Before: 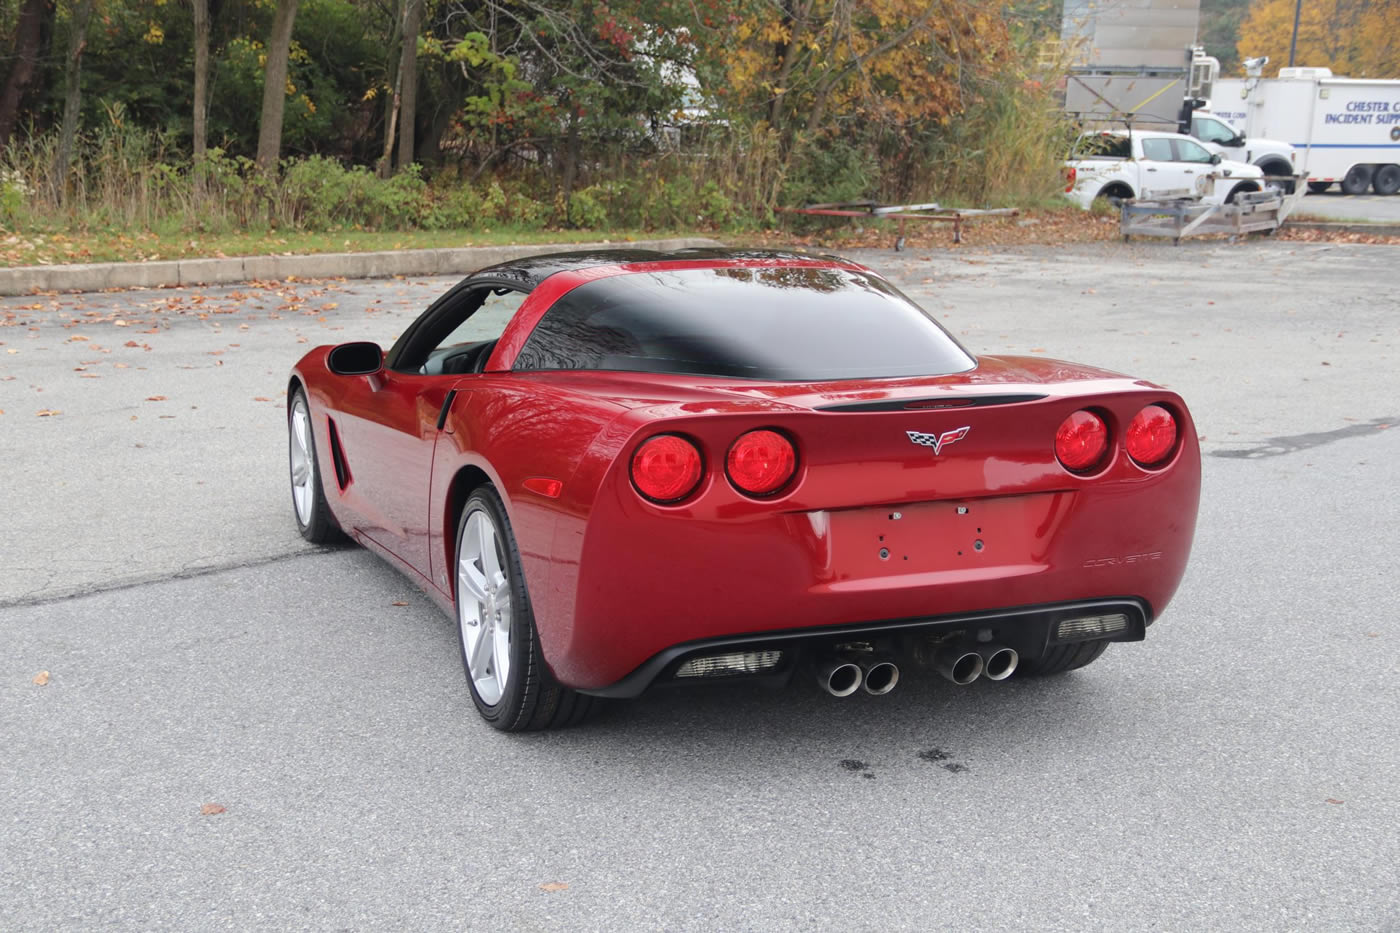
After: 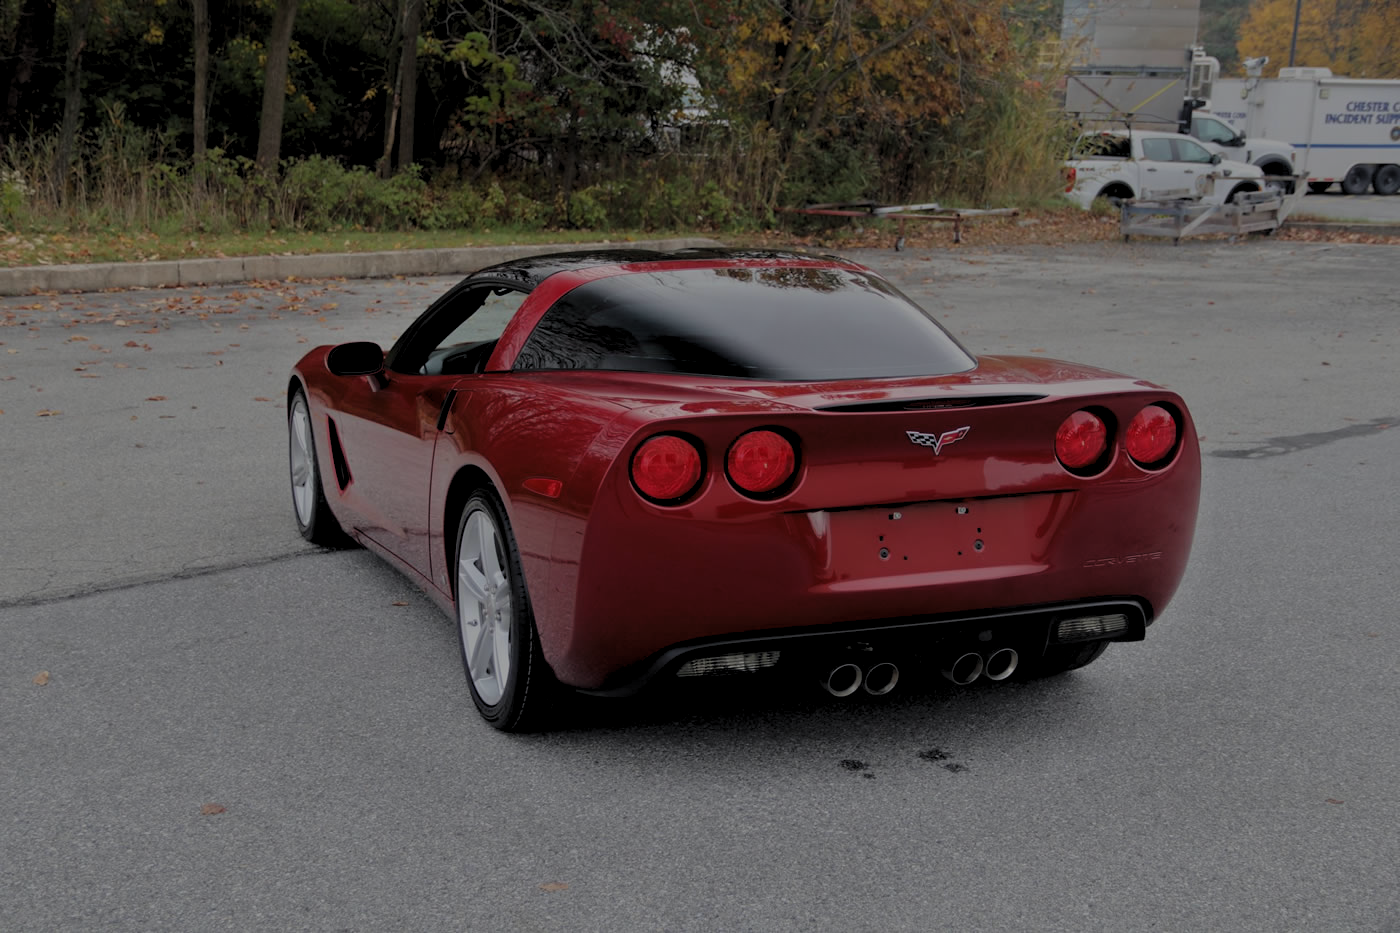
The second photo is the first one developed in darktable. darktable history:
tone equalizer: -8 EV -1.97 EV, -7 EV -1.97 EV, -6 EV -1.97 EV, -5 EV -1.98 EV, -4 EV -1.98 EV, -3 EV -1.97 EV, -2 EV -1.98 EV, -1 EV -1.62 EV, +0 EV -1.99 EV
levels: white 99.89%, levels [0.073, 0.497, 0.972]
exposure: black level correction 0.001, exposure 0.193 EV, compensate highlight preservation false
